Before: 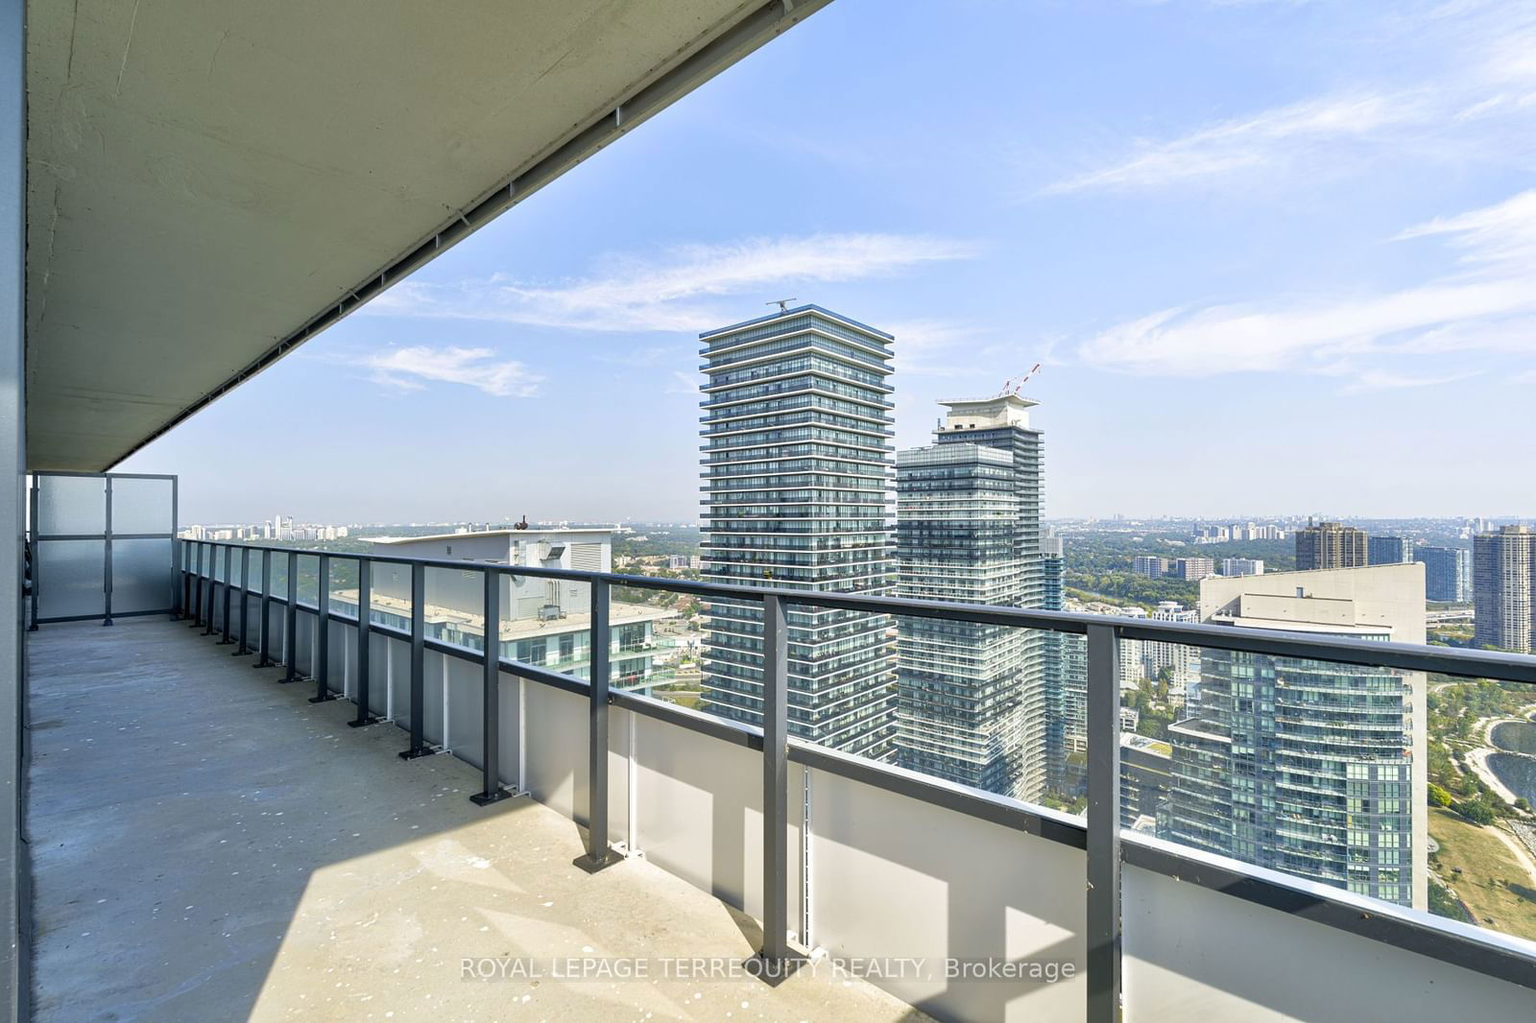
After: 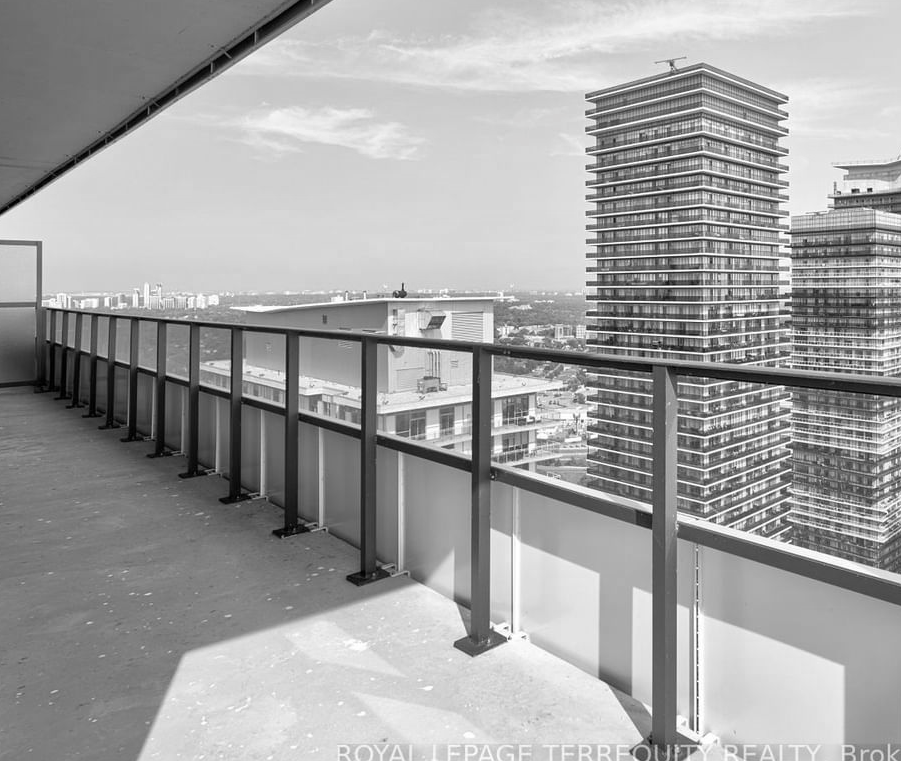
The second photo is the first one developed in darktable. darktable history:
color contrast: green-magenta contrast 0, blue-yellow contrast 0
crop: left 8.966%, top 23.852%, right 34.699%, bottom 4.703%
